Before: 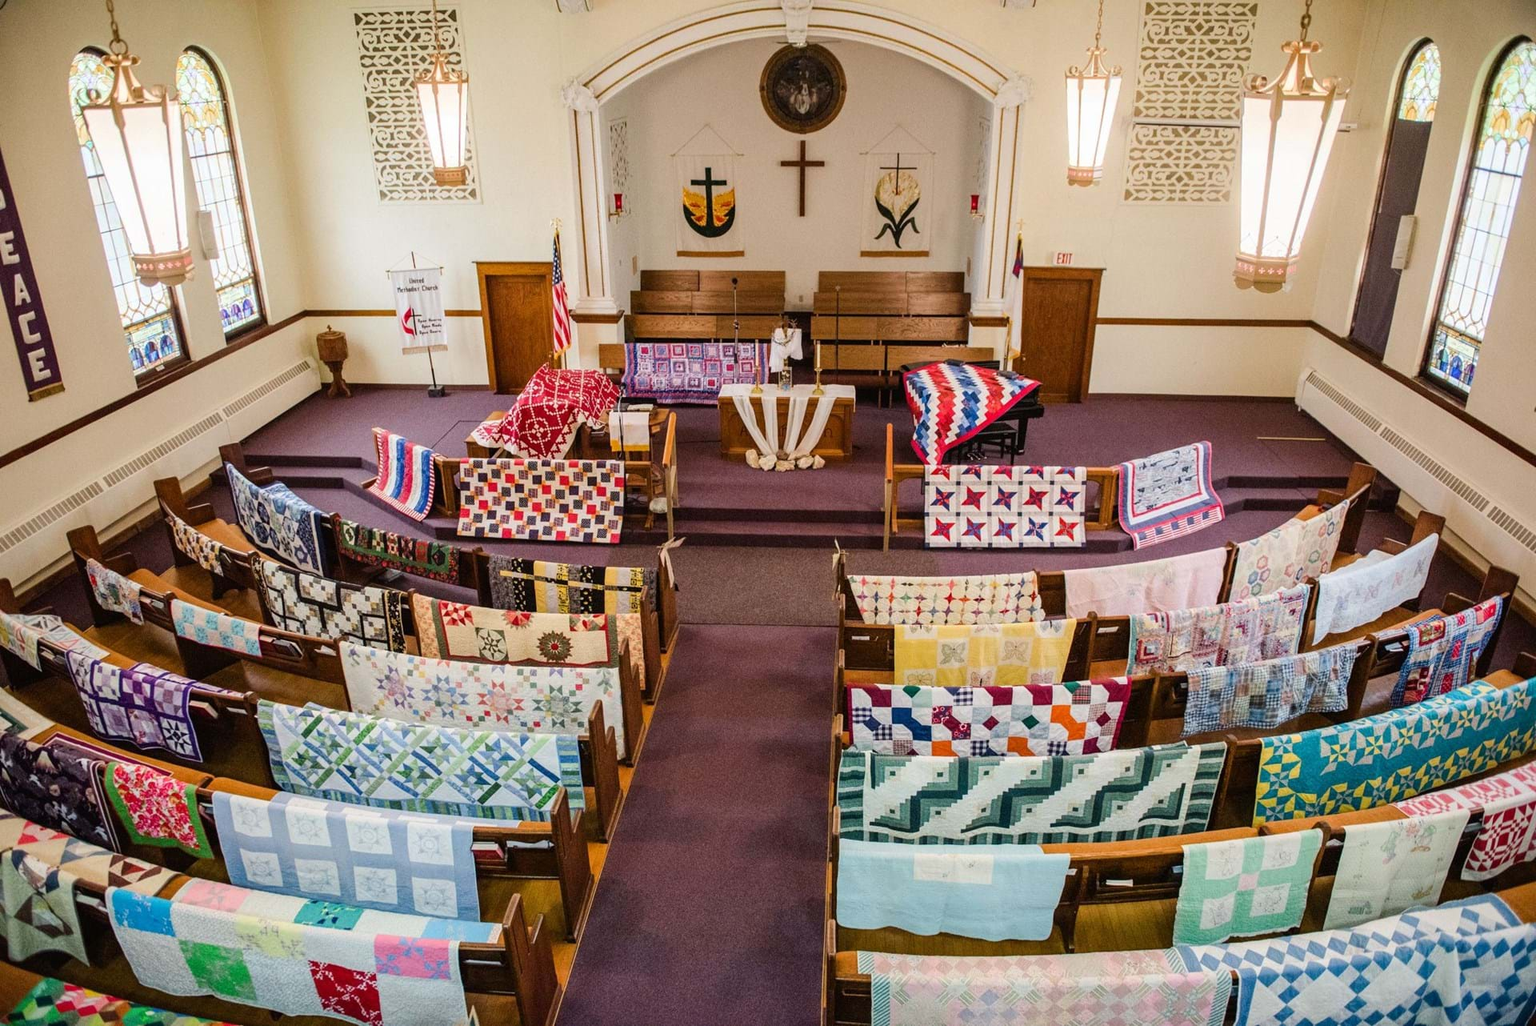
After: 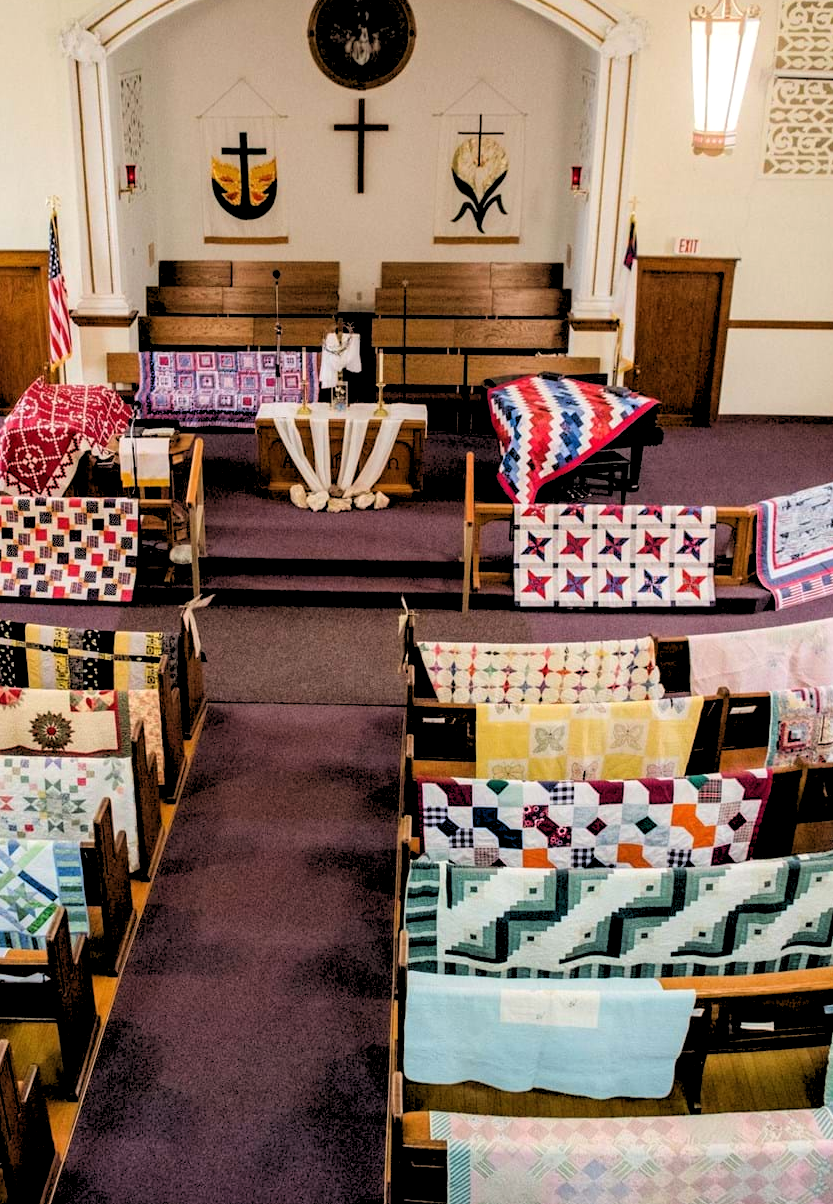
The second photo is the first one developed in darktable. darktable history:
crop: left 33.452%, top 6.025%, right 23.155%
rgb levels: levels [[0.029, 0.461, 0.922], [0, 0.5, 1], [0, 0.5, 1]]
